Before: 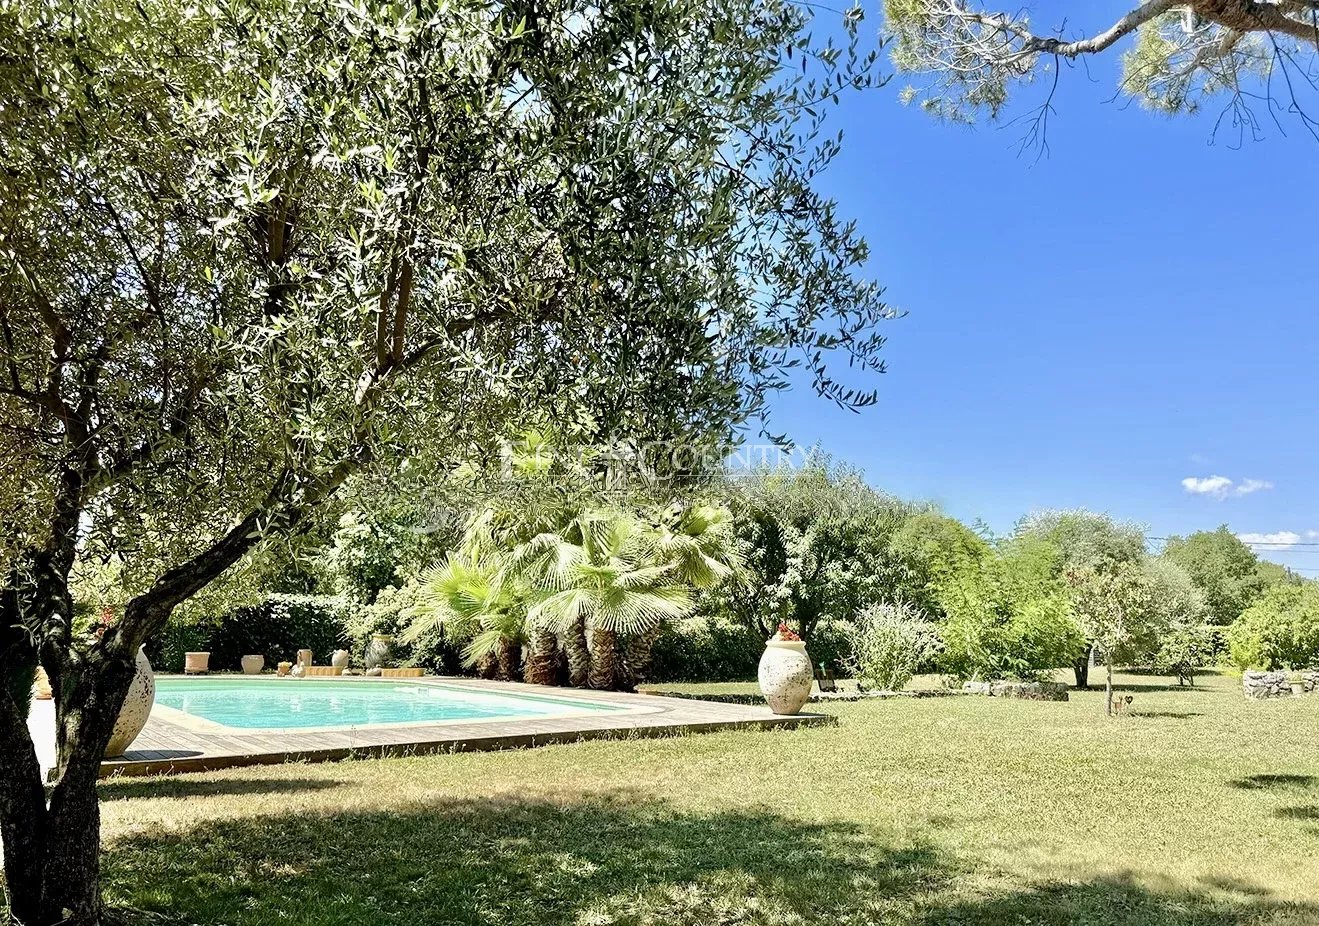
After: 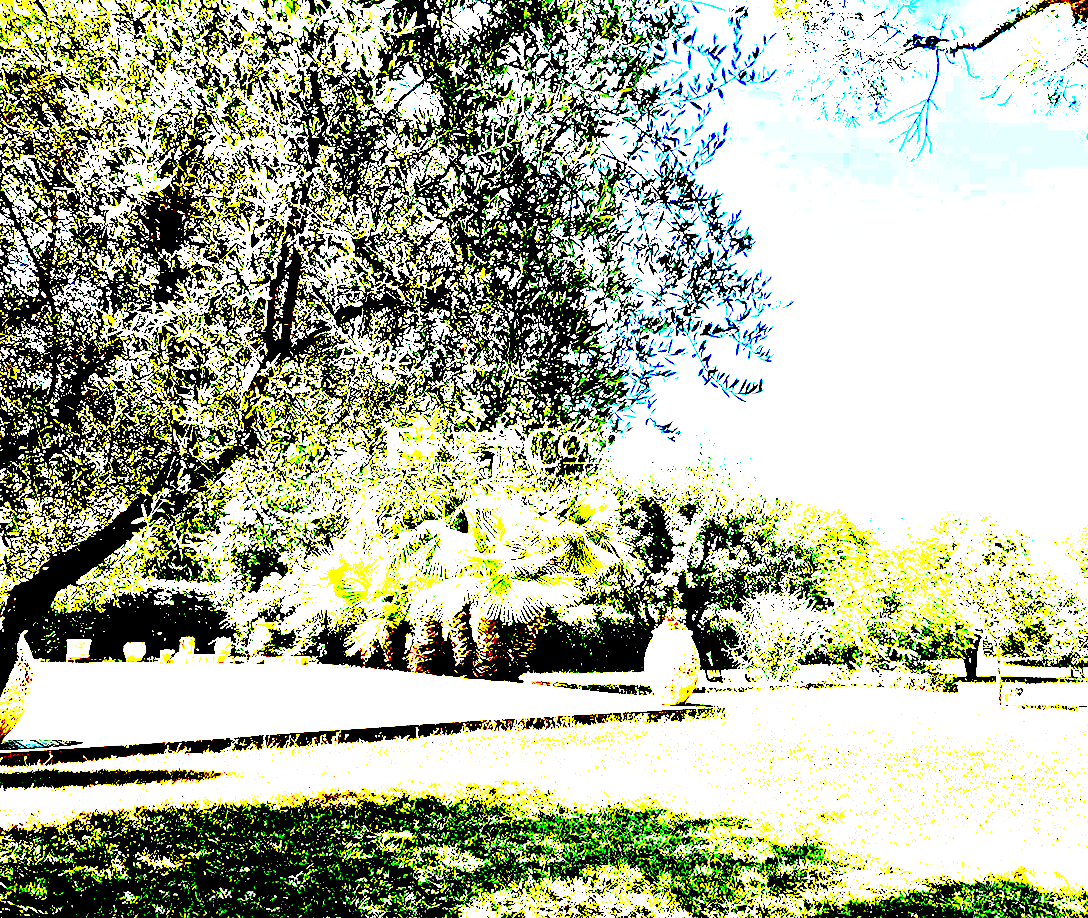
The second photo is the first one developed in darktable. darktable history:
rotate and perspective: rotation 0.226°, lens shift (vertical) -0.042, crop left 0.023, crop right 0.982, crop top 0.006, crop bottom 0.994
crop: left 7.598%, right 7.873%
exposure: black level correction 0.1, exposure 3 EV, compensate highlight preservation false
